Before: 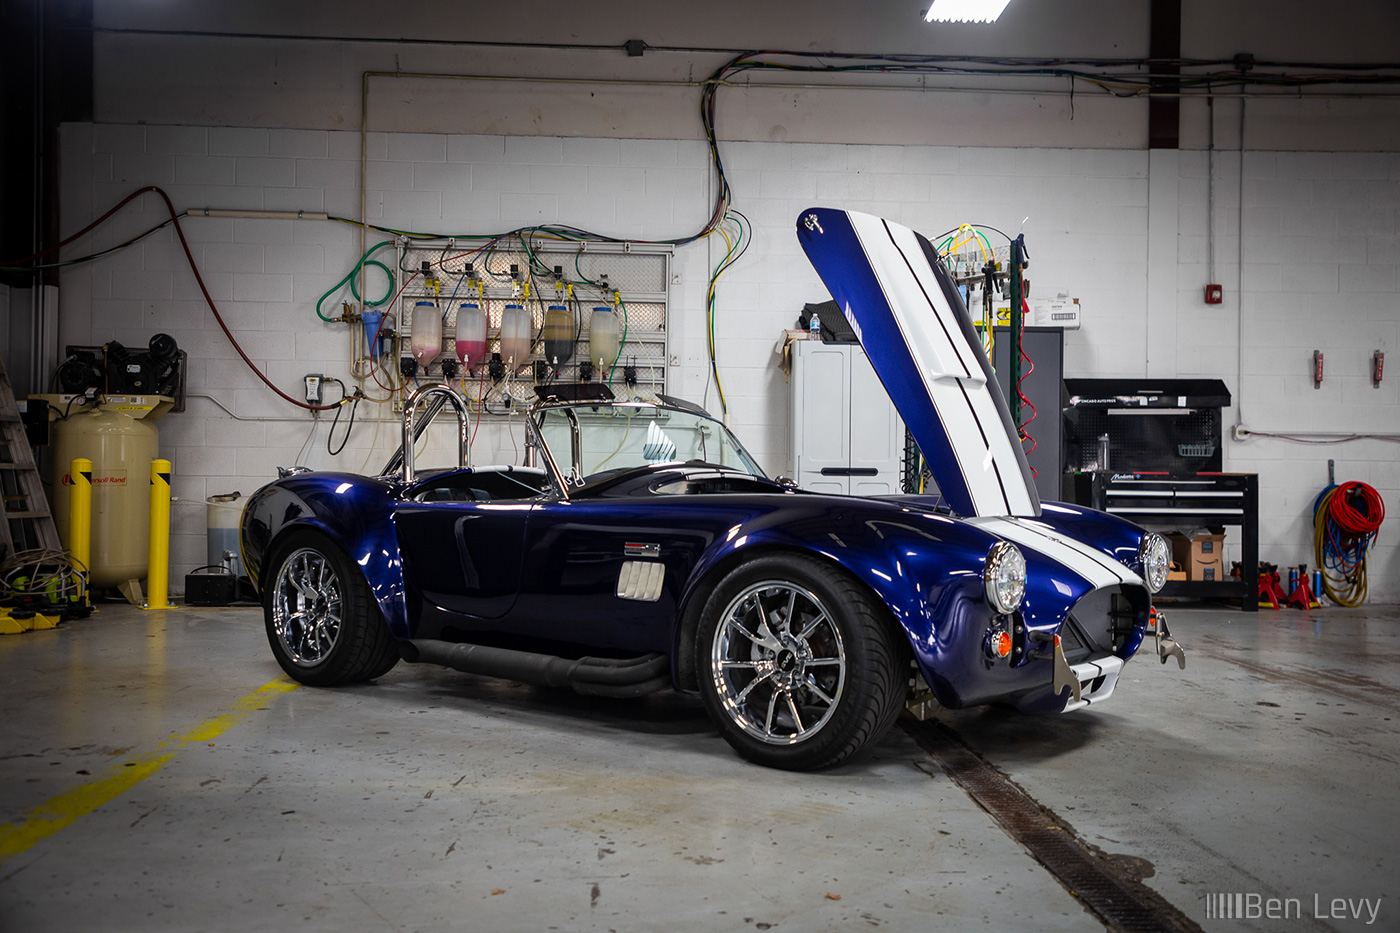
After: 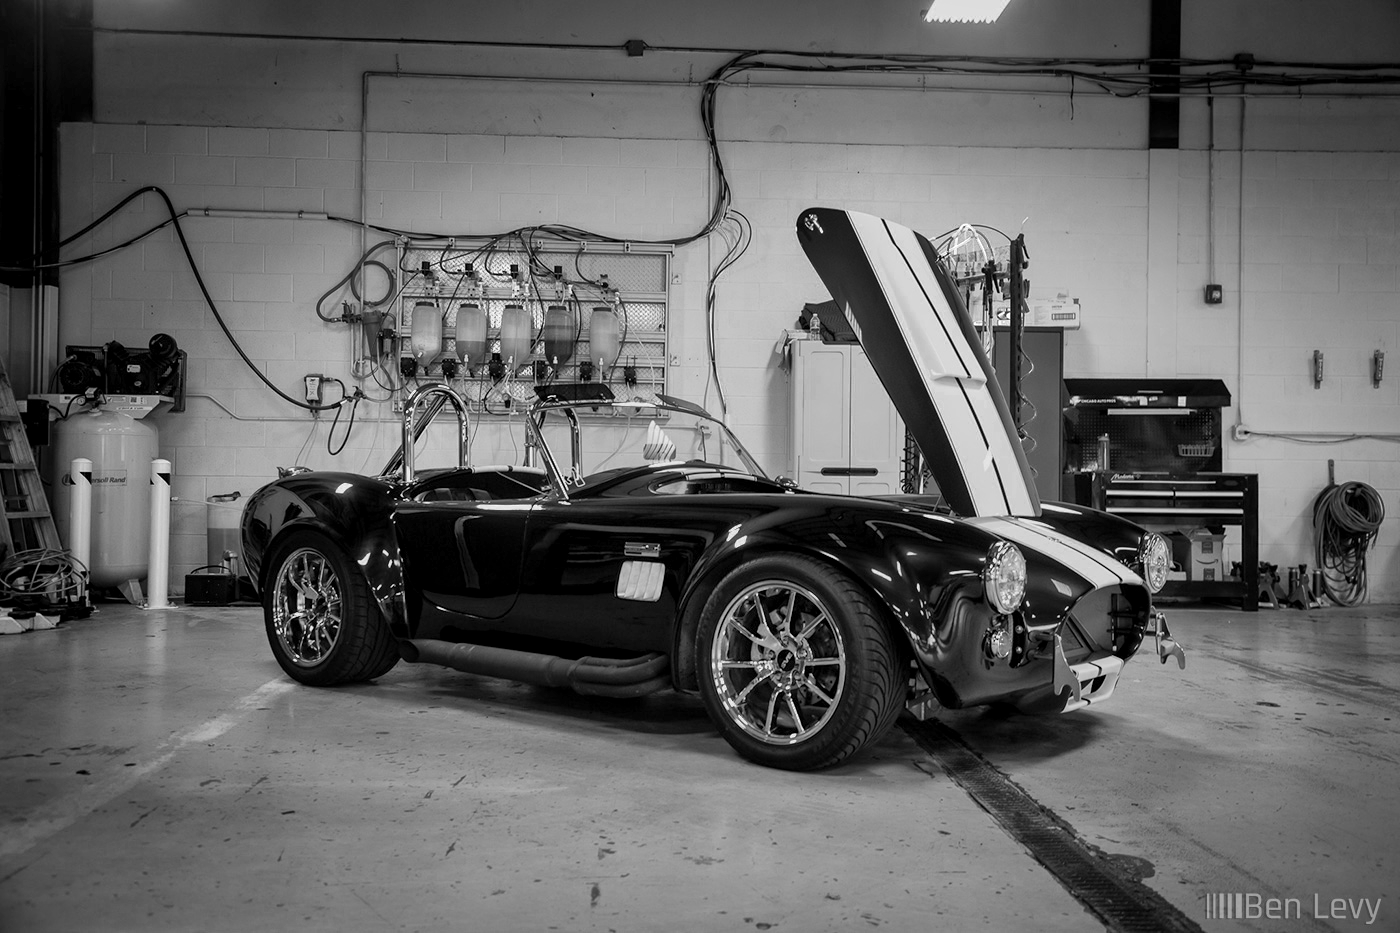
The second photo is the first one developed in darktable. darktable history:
color balance rgb: perceptual saturation grading › global saturation 20%, global vibrance 20%
color zones: curves: ch0 [(0.002, 0.593) (0.143, 0.417) (0.285, 0.541) (0.455, 0.289) (0.608, 0.327) (0.727, 0.283) (0.869, 0.571) (1, 0.603)]; ch1 [(0, 0) (0.143, 0) (0.286, 0) (0.429, 0) (0.571, 0) (0.714, 0) (0.857, 0)]
shadows and highlights: radius 108.52, shadows 44.07, highlights -67.8, low approximation 0.01, soften with gaussian
contrast brightness saturation: brightness 0.09, saturation 0.19
local contrast: mode bilateral grid, contrast 20, coarseness 100, detail 150%, midtone range 0.2
color correction: highlights a* -12.64, highlights b* -18.1, saturation 0.7
